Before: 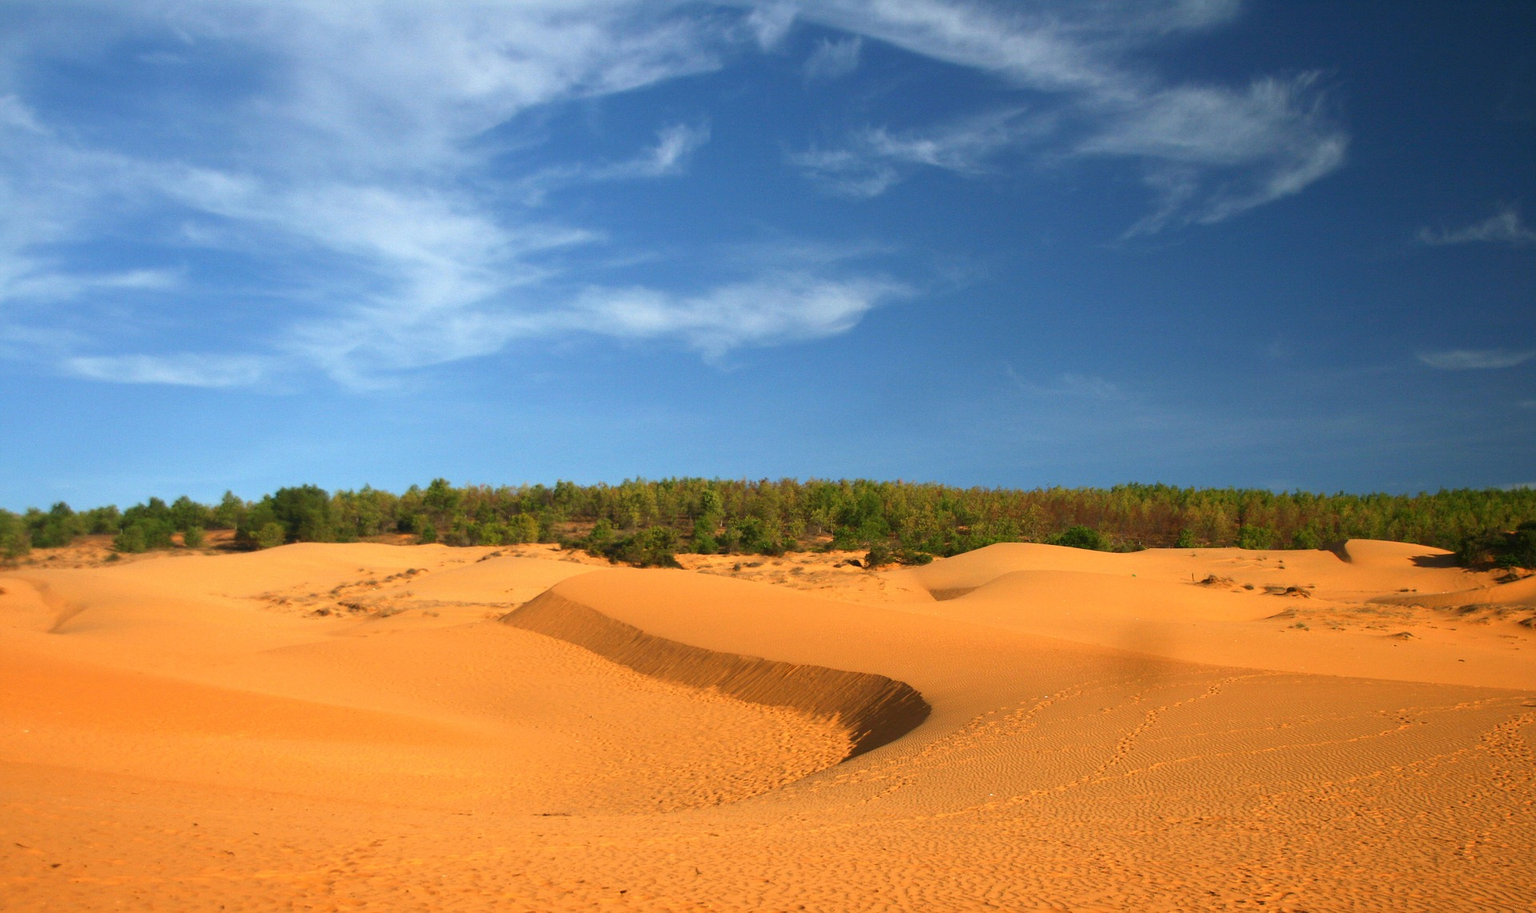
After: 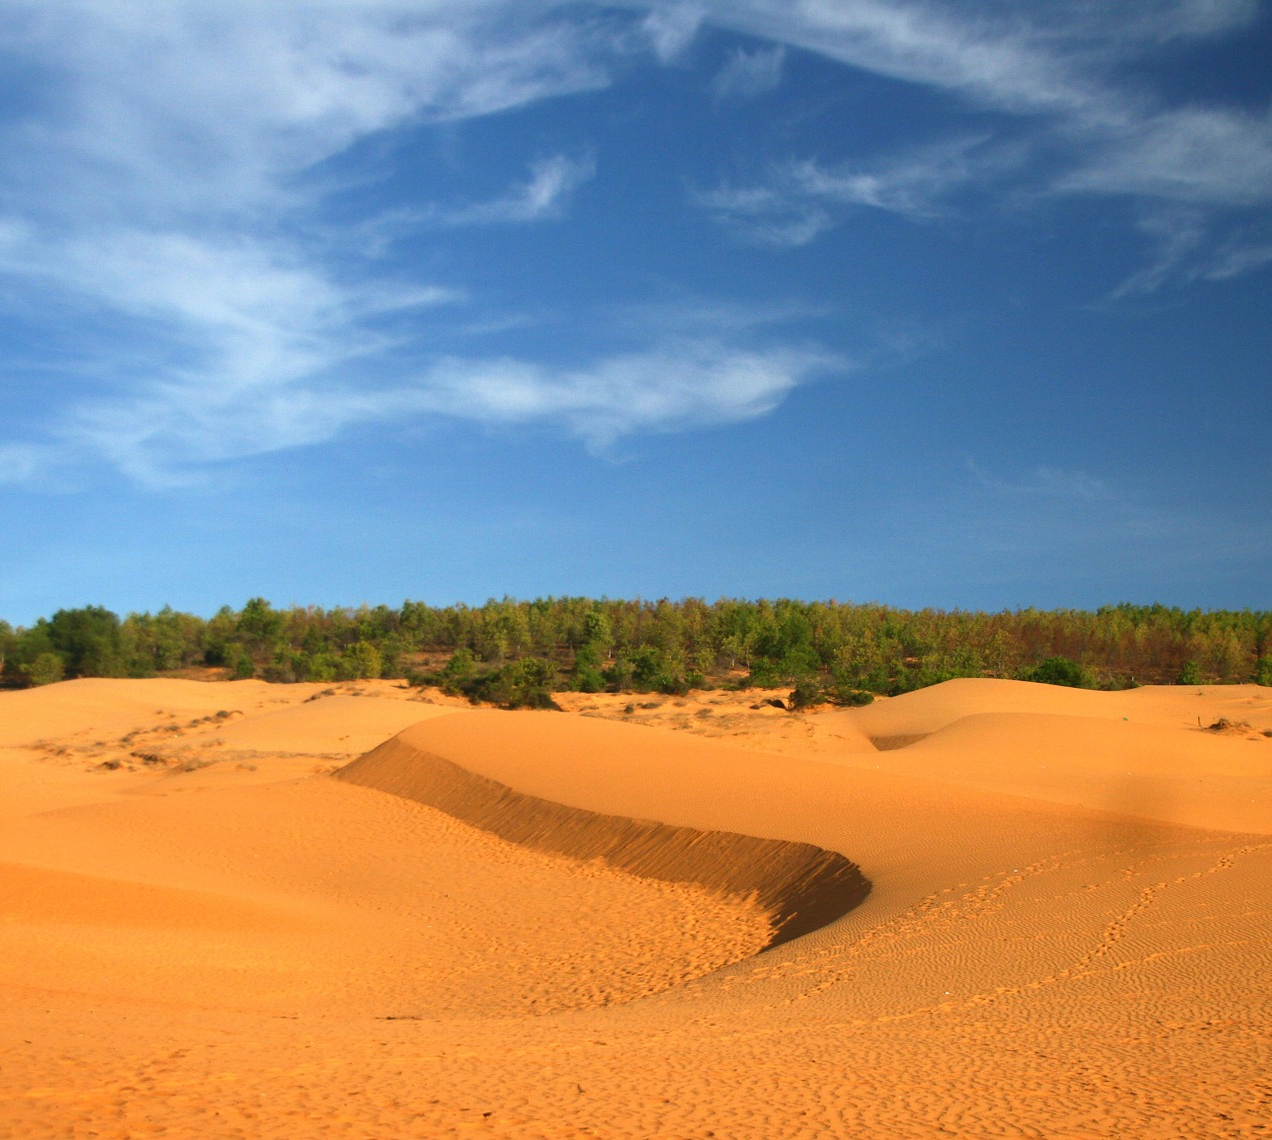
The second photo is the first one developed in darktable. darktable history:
crop and rotate: left 15.25%, right 18.49%
